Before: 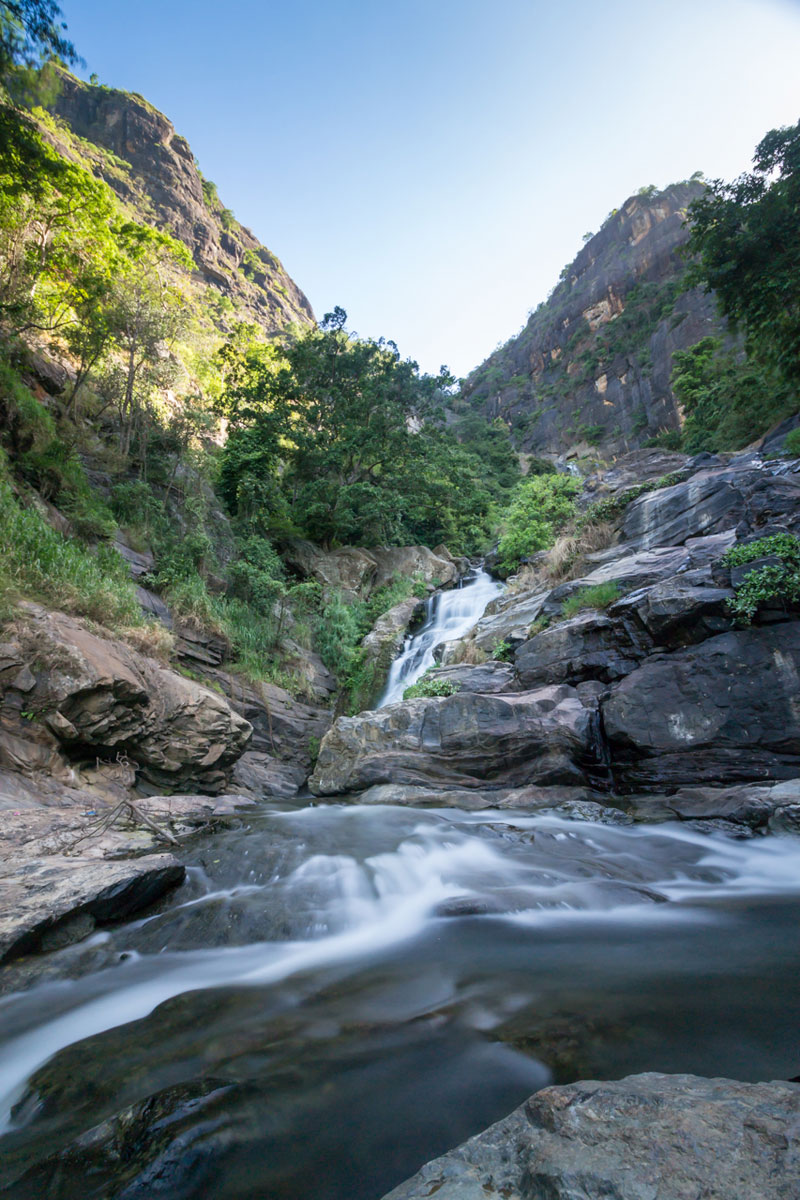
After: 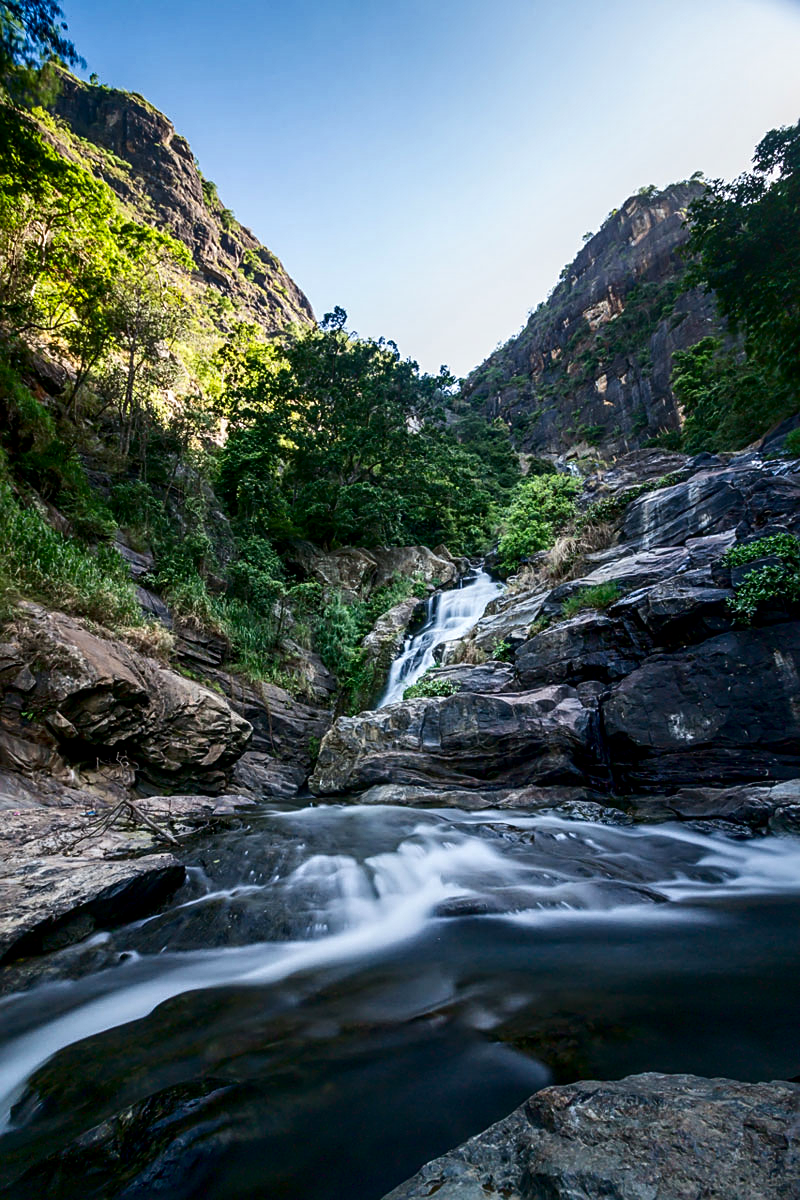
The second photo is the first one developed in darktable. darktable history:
exposure: compensate exposure bias true, compensate highlight preservation false
sharpen: amount 0.543
local contrast: on, module defaults
contrast brightness saturation: contrast 0.189, brightness -0.238, saturation 0.119
